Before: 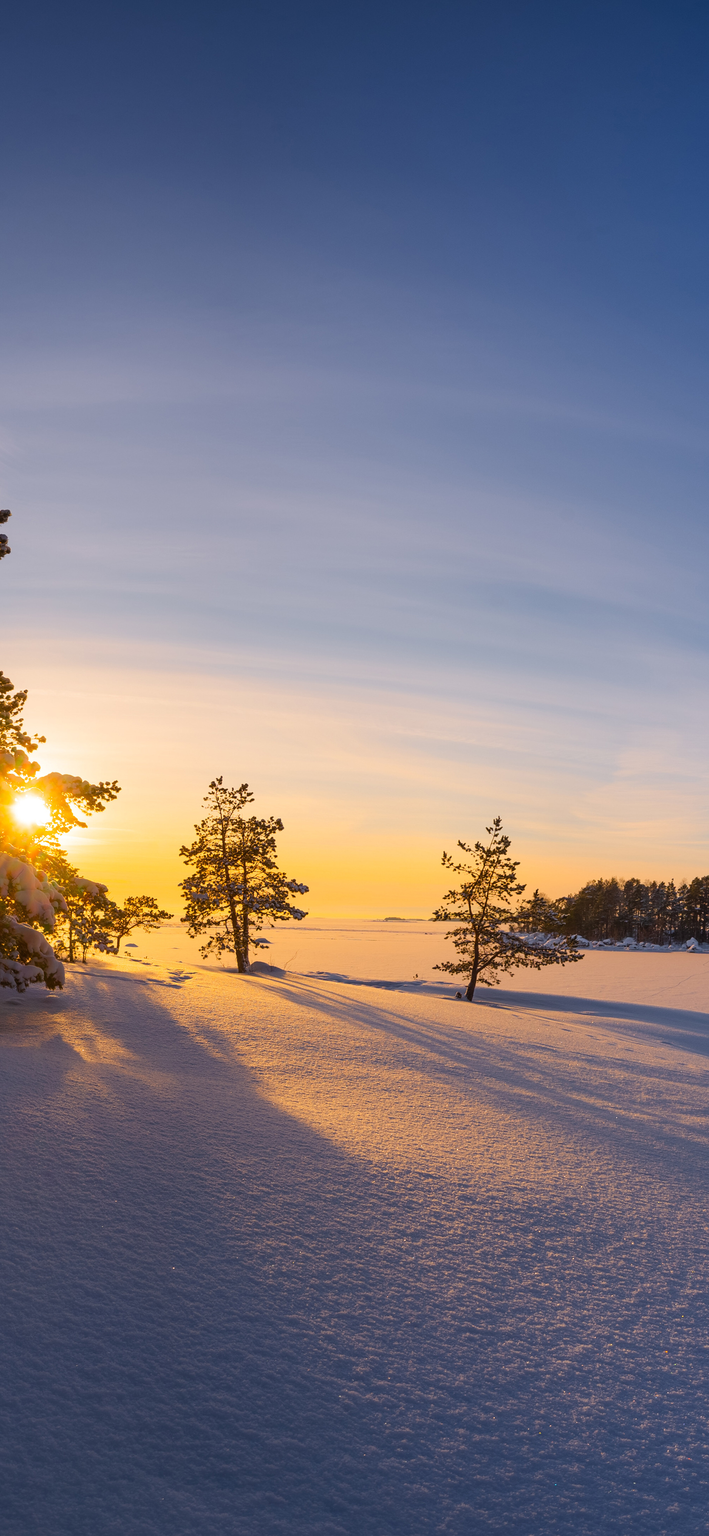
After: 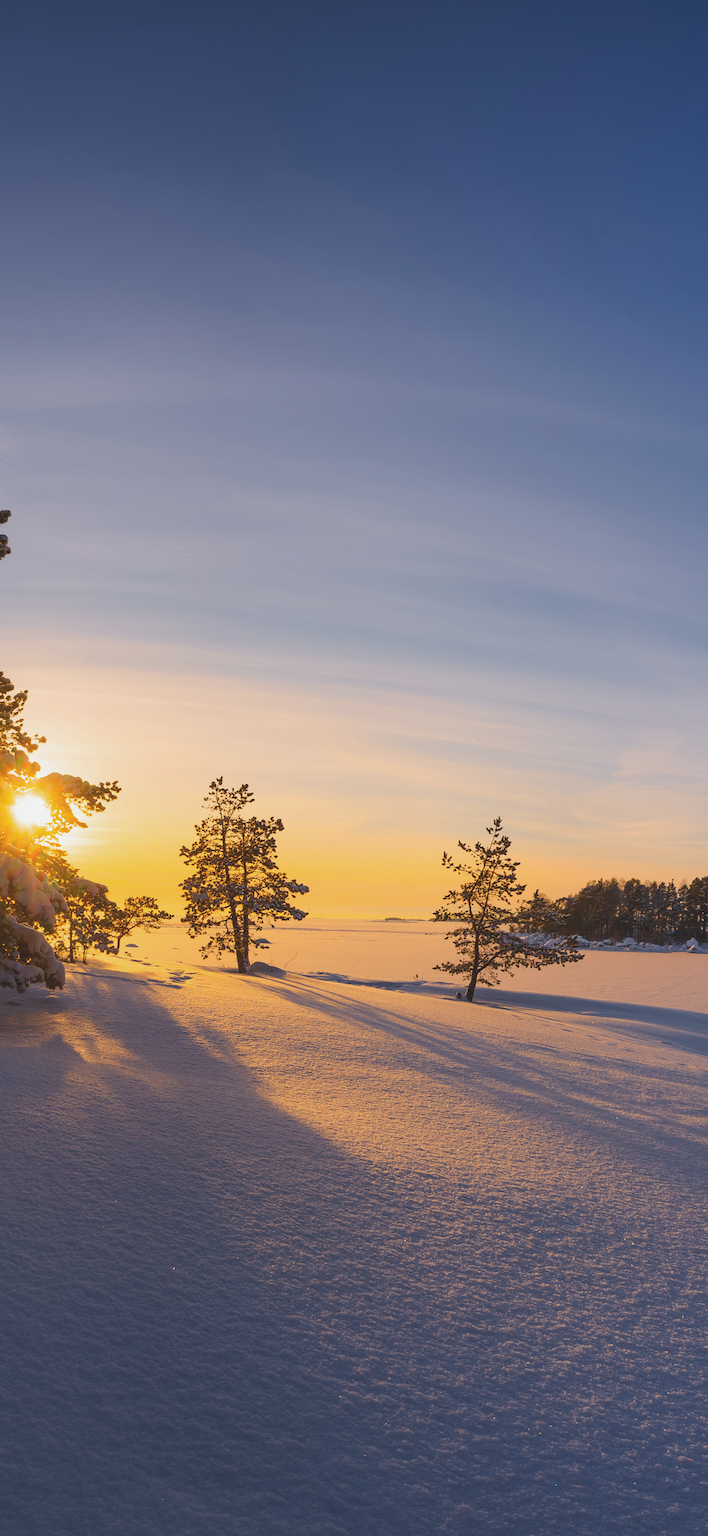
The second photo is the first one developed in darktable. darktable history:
exposure: black level correction -0.014, exposure -0.186 EV, compensate exposure bias true, compensate highlight preservation false
